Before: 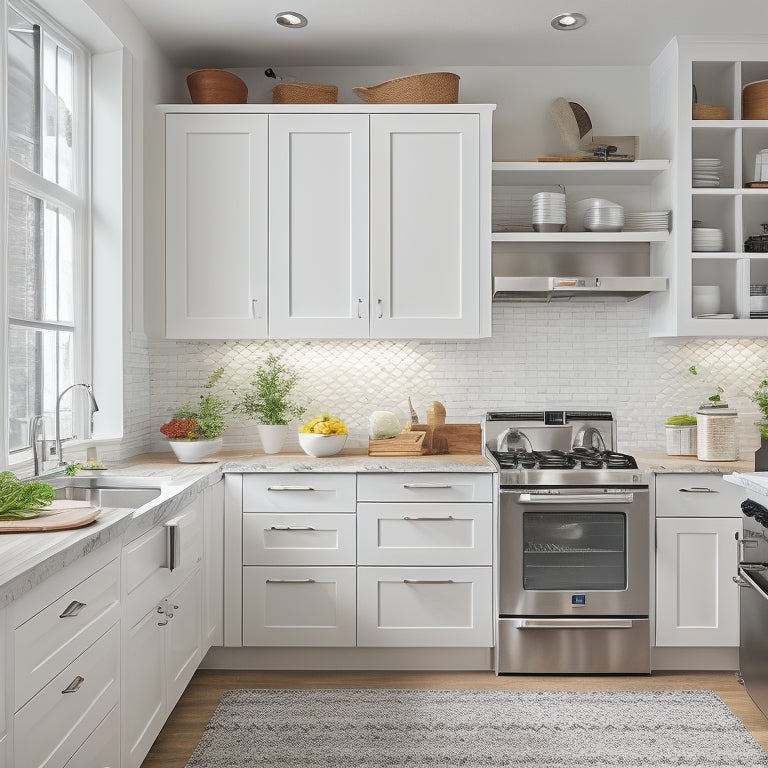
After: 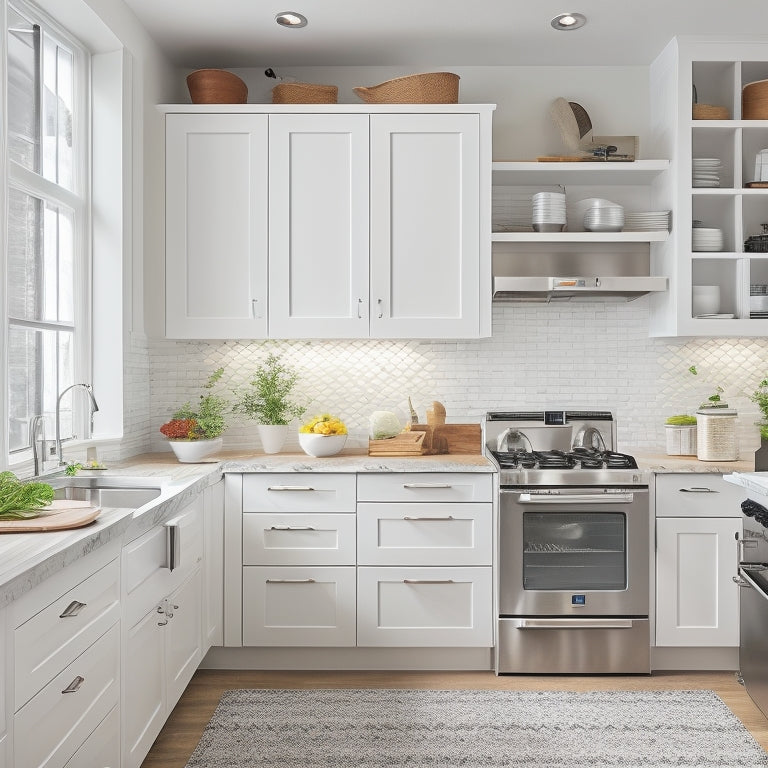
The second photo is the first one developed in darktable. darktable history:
contrast brightness saturation: contrast 0.051, brightness 0.058, saturation 0.011
